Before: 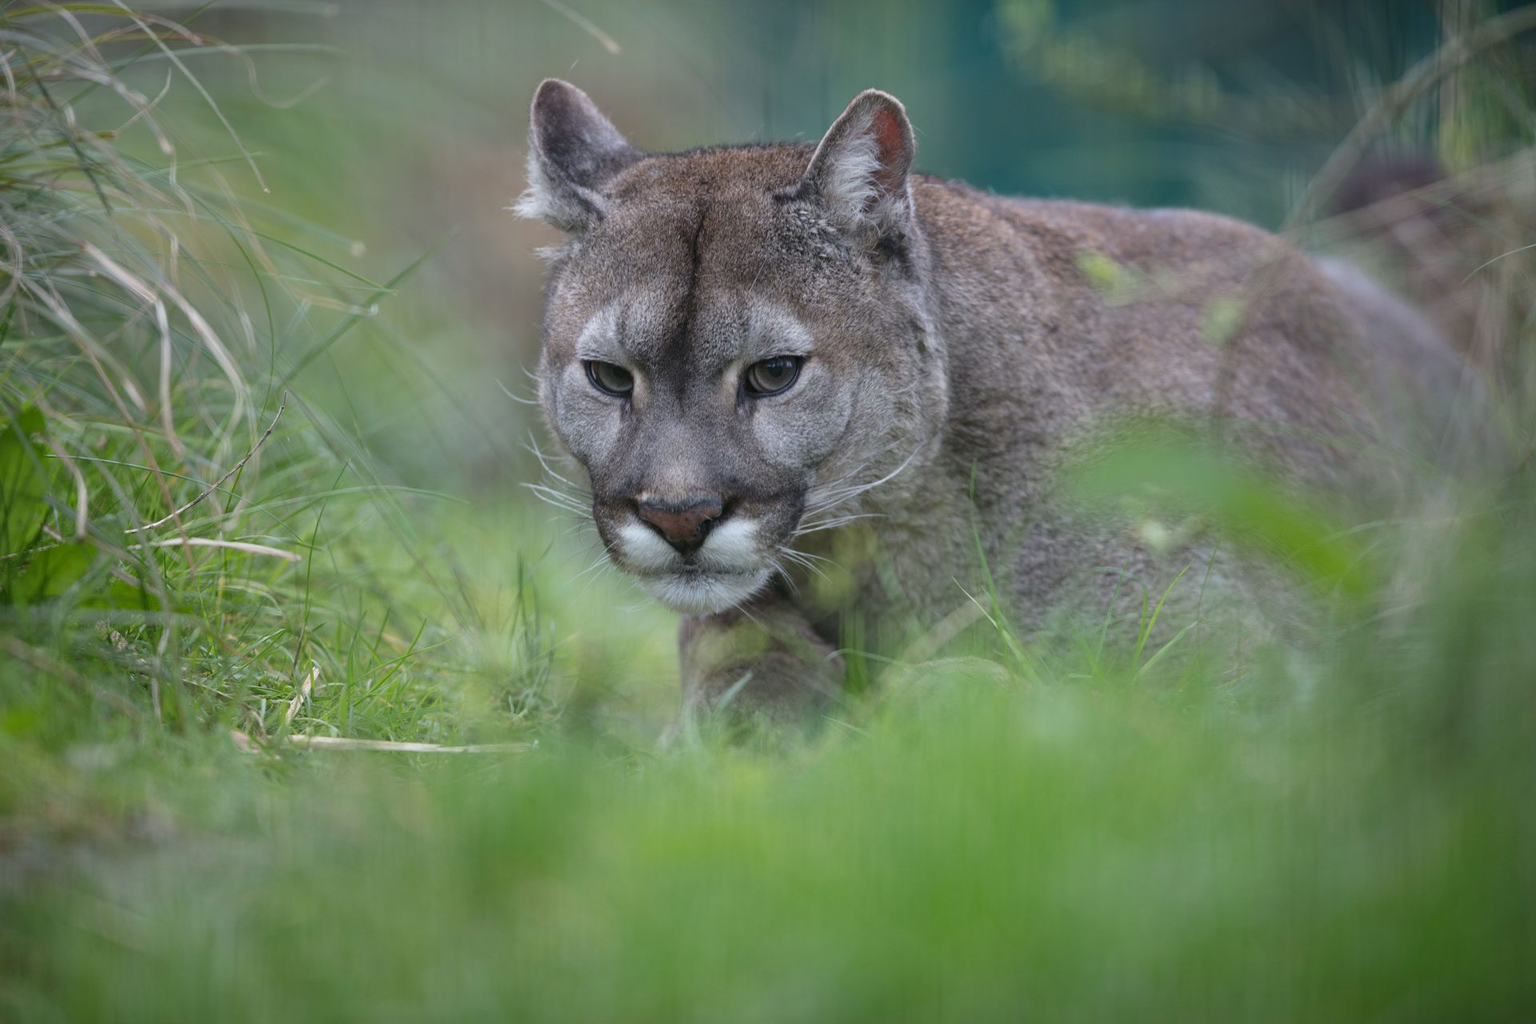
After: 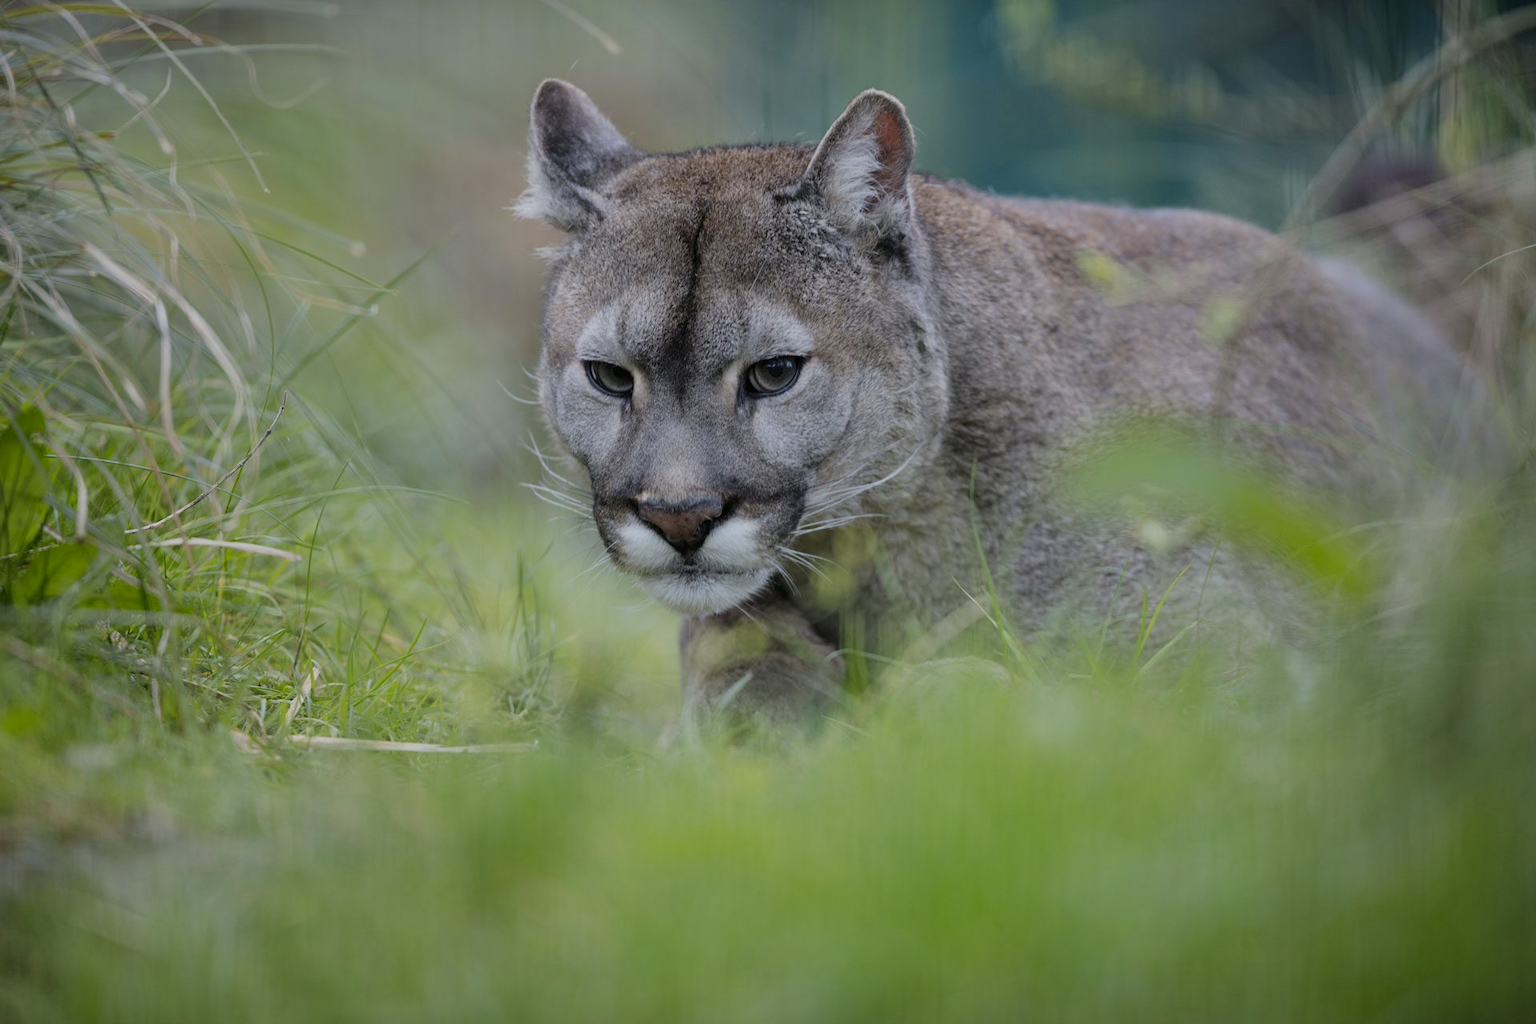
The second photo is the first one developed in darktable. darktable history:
color contrast: green-magenta contrast 0.8, blue-yellow contrast 1.1, unbound 0
filmic rgb: black relative exposure -7.32 EV, white relative exposure 5.09 EV, hardness 3.2
